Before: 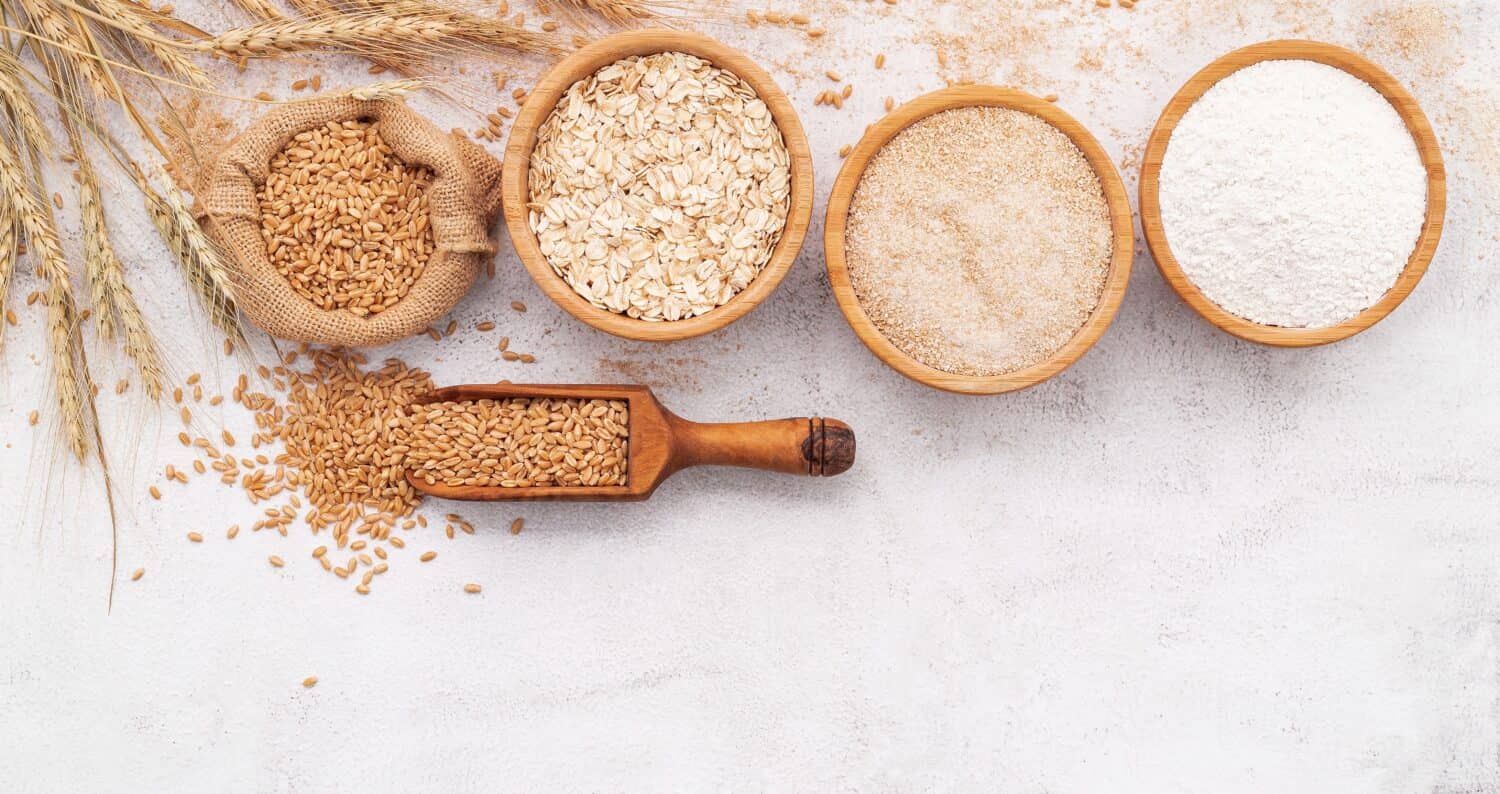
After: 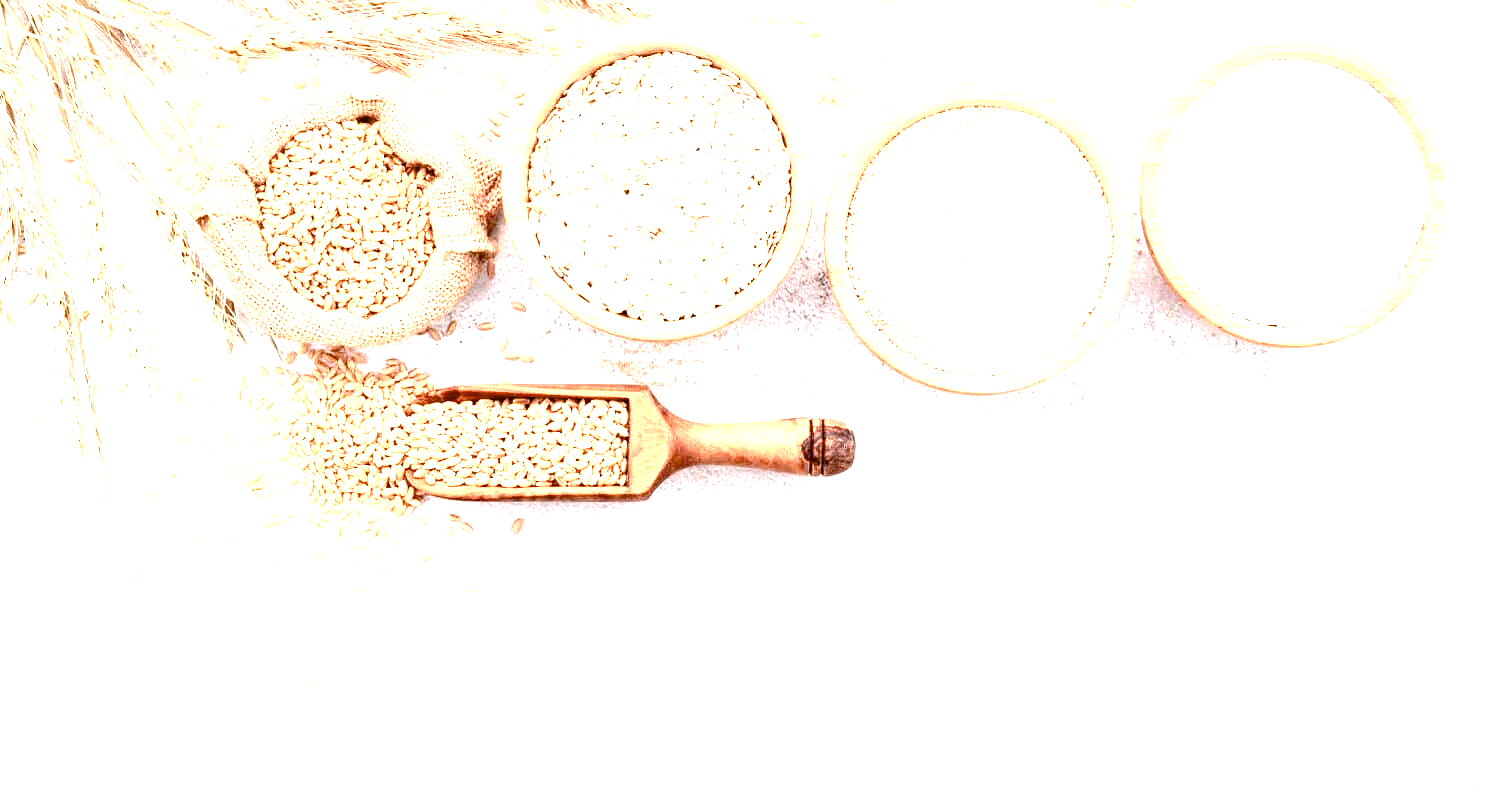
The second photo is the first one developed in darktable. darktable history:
color balance rgb: perceptual saturation grading › global saturation 25.545%, perceptual saturation grading › highlights -50.099%, perceptual saturation grading › shadows 30.918%, perceptual brilliance grading › highlights 10.879%, perceptual brilliance grading › shadows -11.562%, global vibrance 7.055%, saturation formula JzAzBz (2021)
exposure: black level correction 0, exposure 1.754 EV, compensate highlight preservation false
